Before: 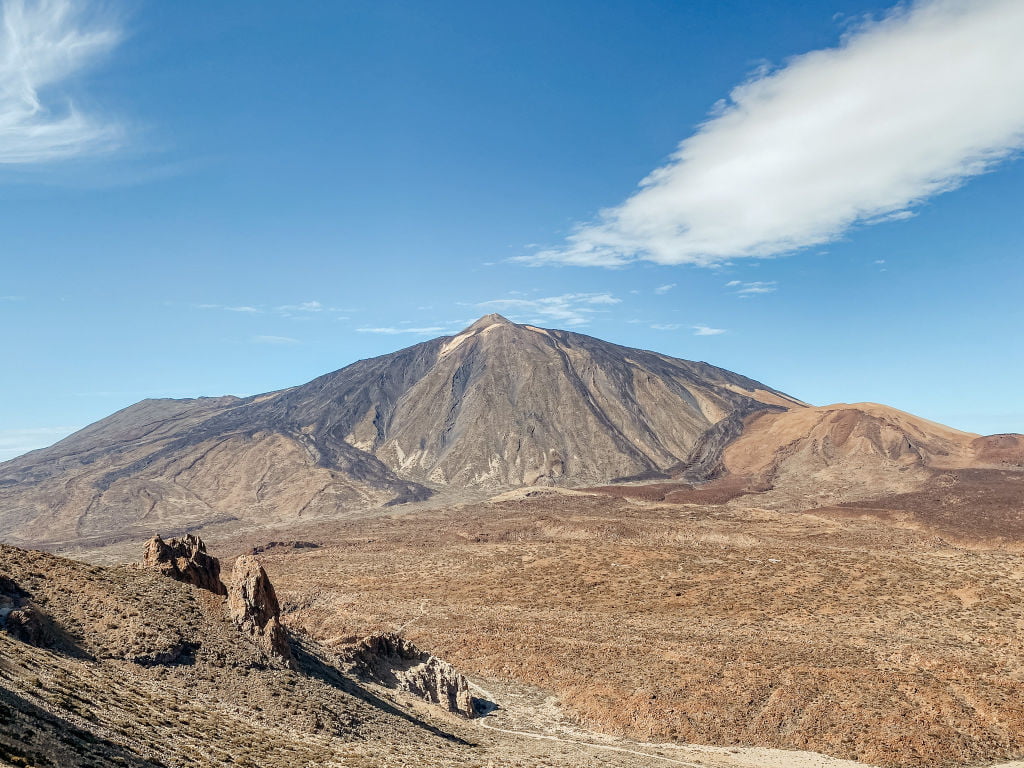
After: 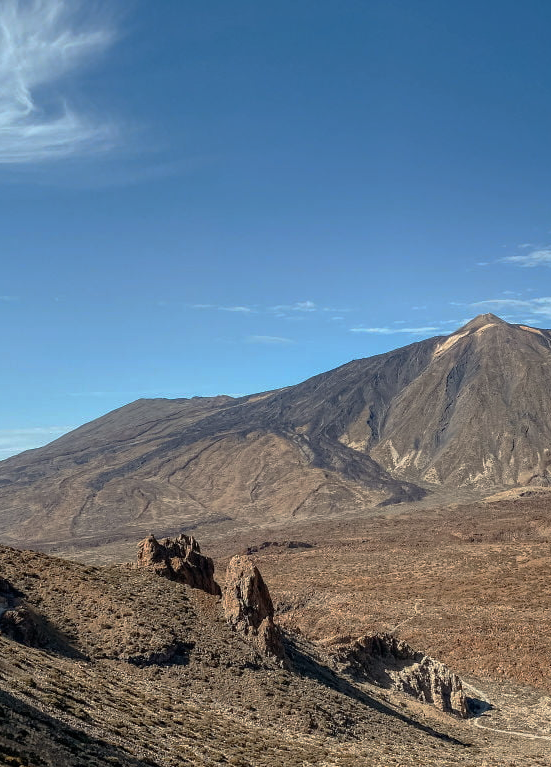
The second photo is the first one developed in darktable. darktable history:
crop: left 0.587%, right 45.588%, bottom 0.086%
base curve: curves: ch0 [(0, 0) (0.595, 0.418) (1, 1)], preserve colors none
shadows and highlights: shadows 4.1, highlights -17.6, soften with gaussian
